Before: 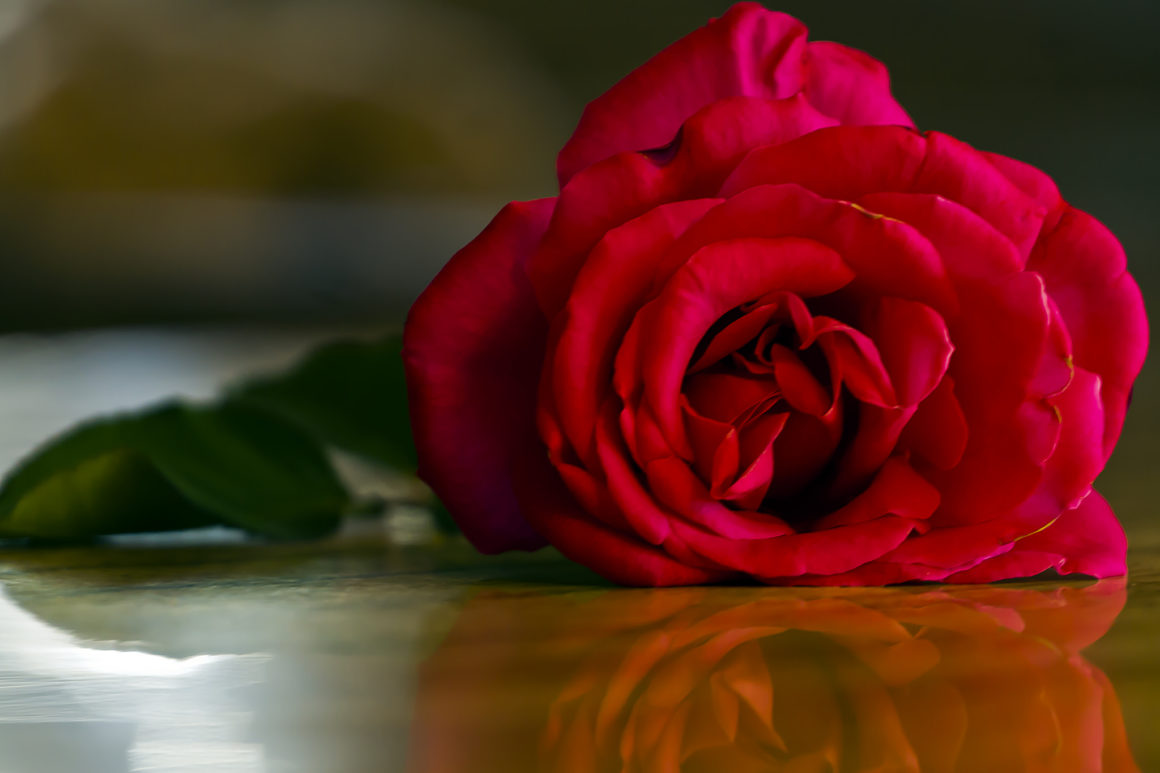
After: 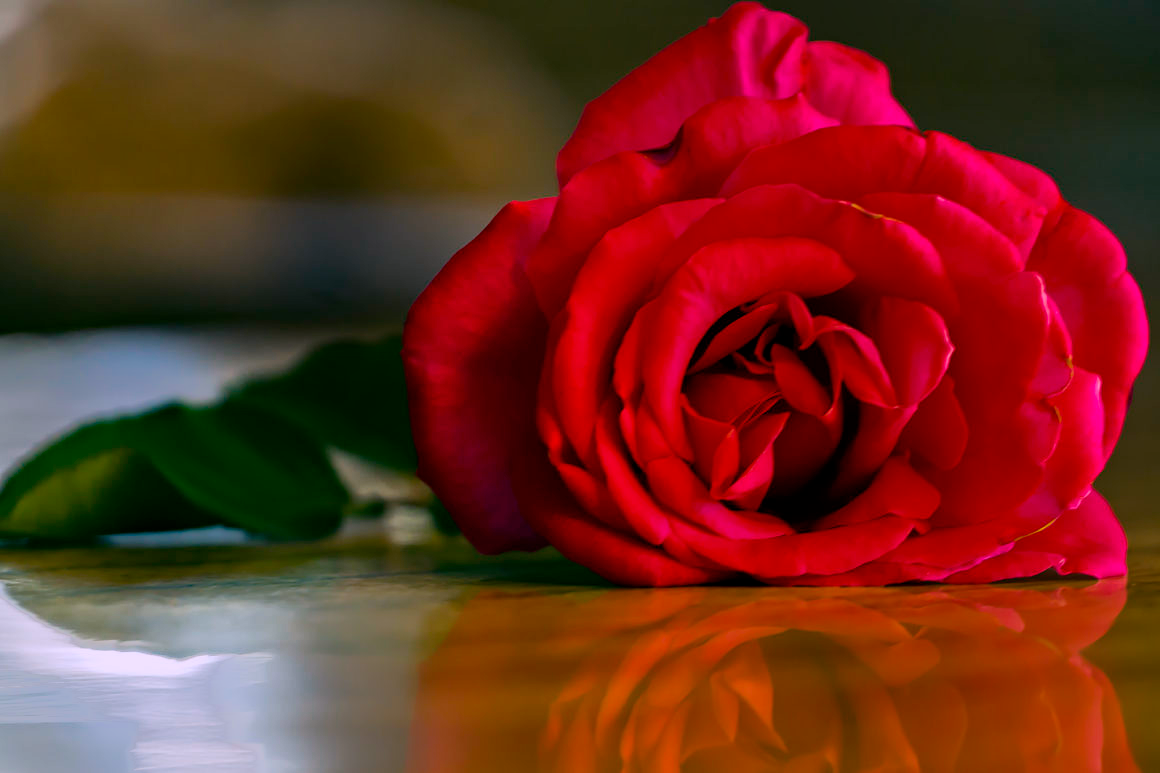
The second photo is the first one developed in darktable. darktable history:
haze removal: compatibility mode true, adaptive false
tone equalizer: -7 EV -0.63 EV, -6 EV 1 EV, -5 EV -0.45 EV, -4 EV 0.43 EV, -3 EV 0.41 EV, -2 EV 0.15 EV, -1 EV -0.15 EV, +0 EV -0.39 EV, smoothing diameter 25%, edges refinement/feathering 10, preserve details guided filter
white balance: red 1.042, blue 1.17
